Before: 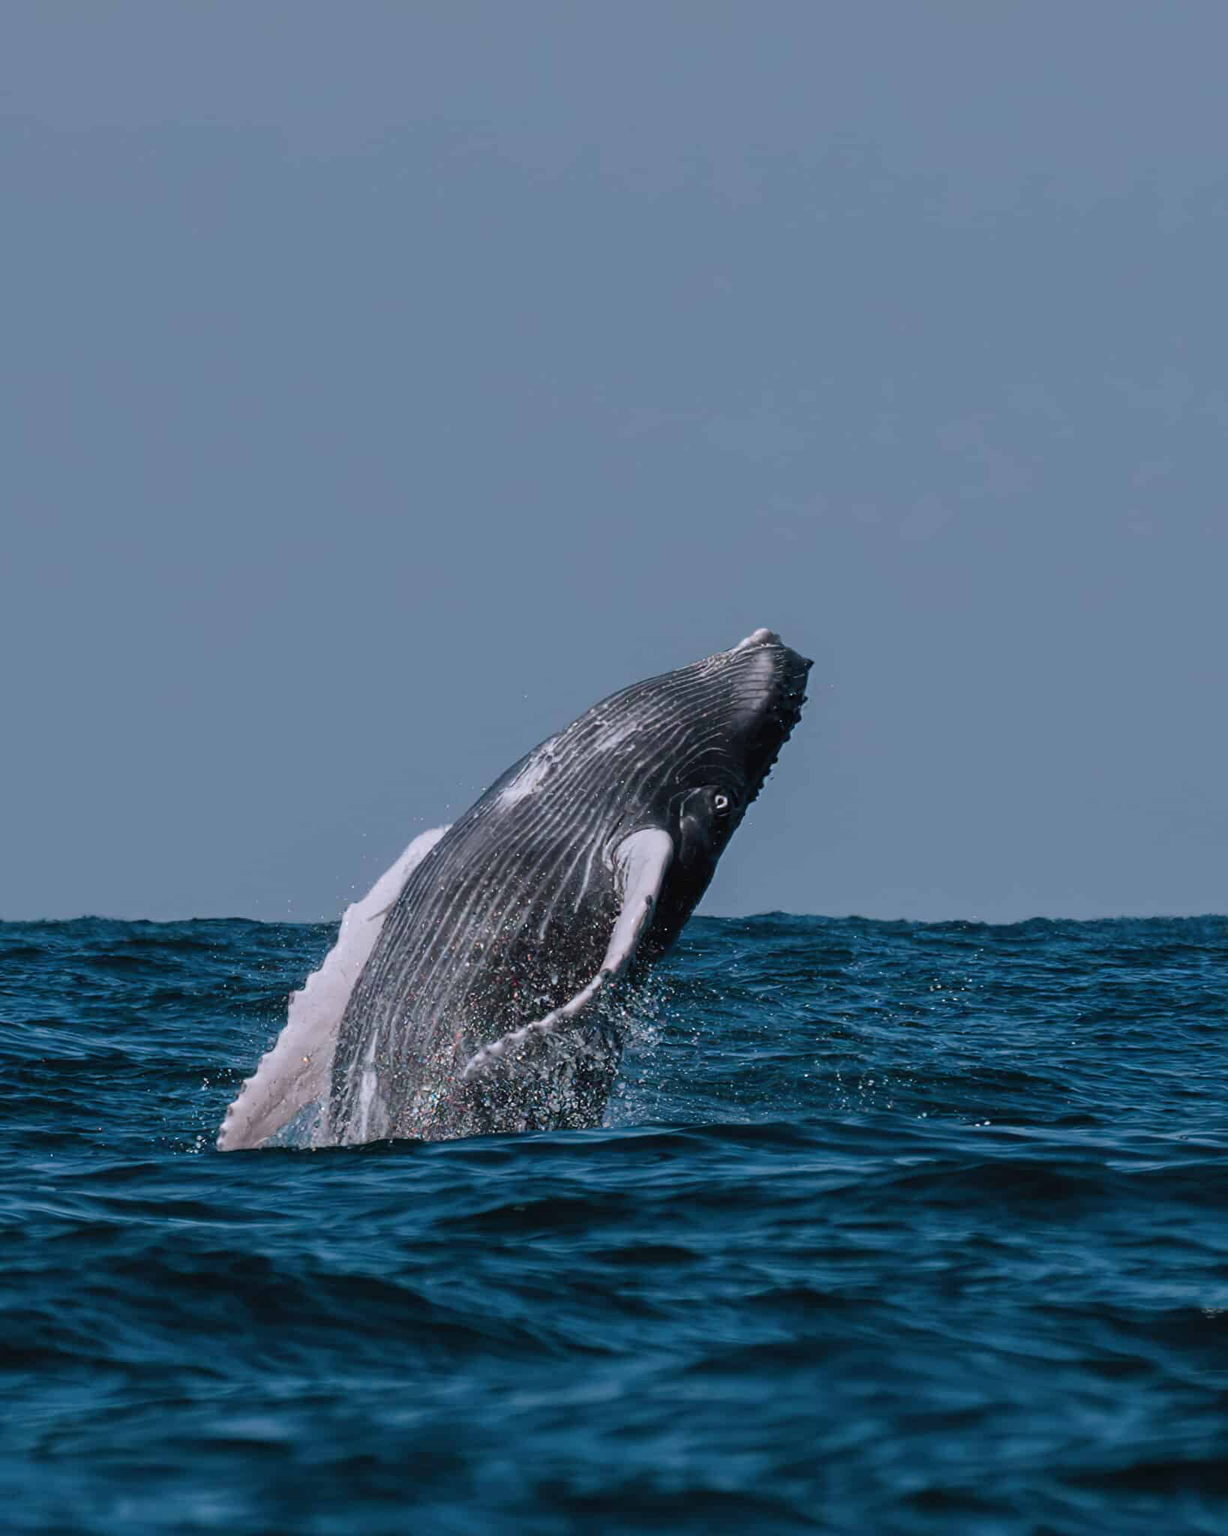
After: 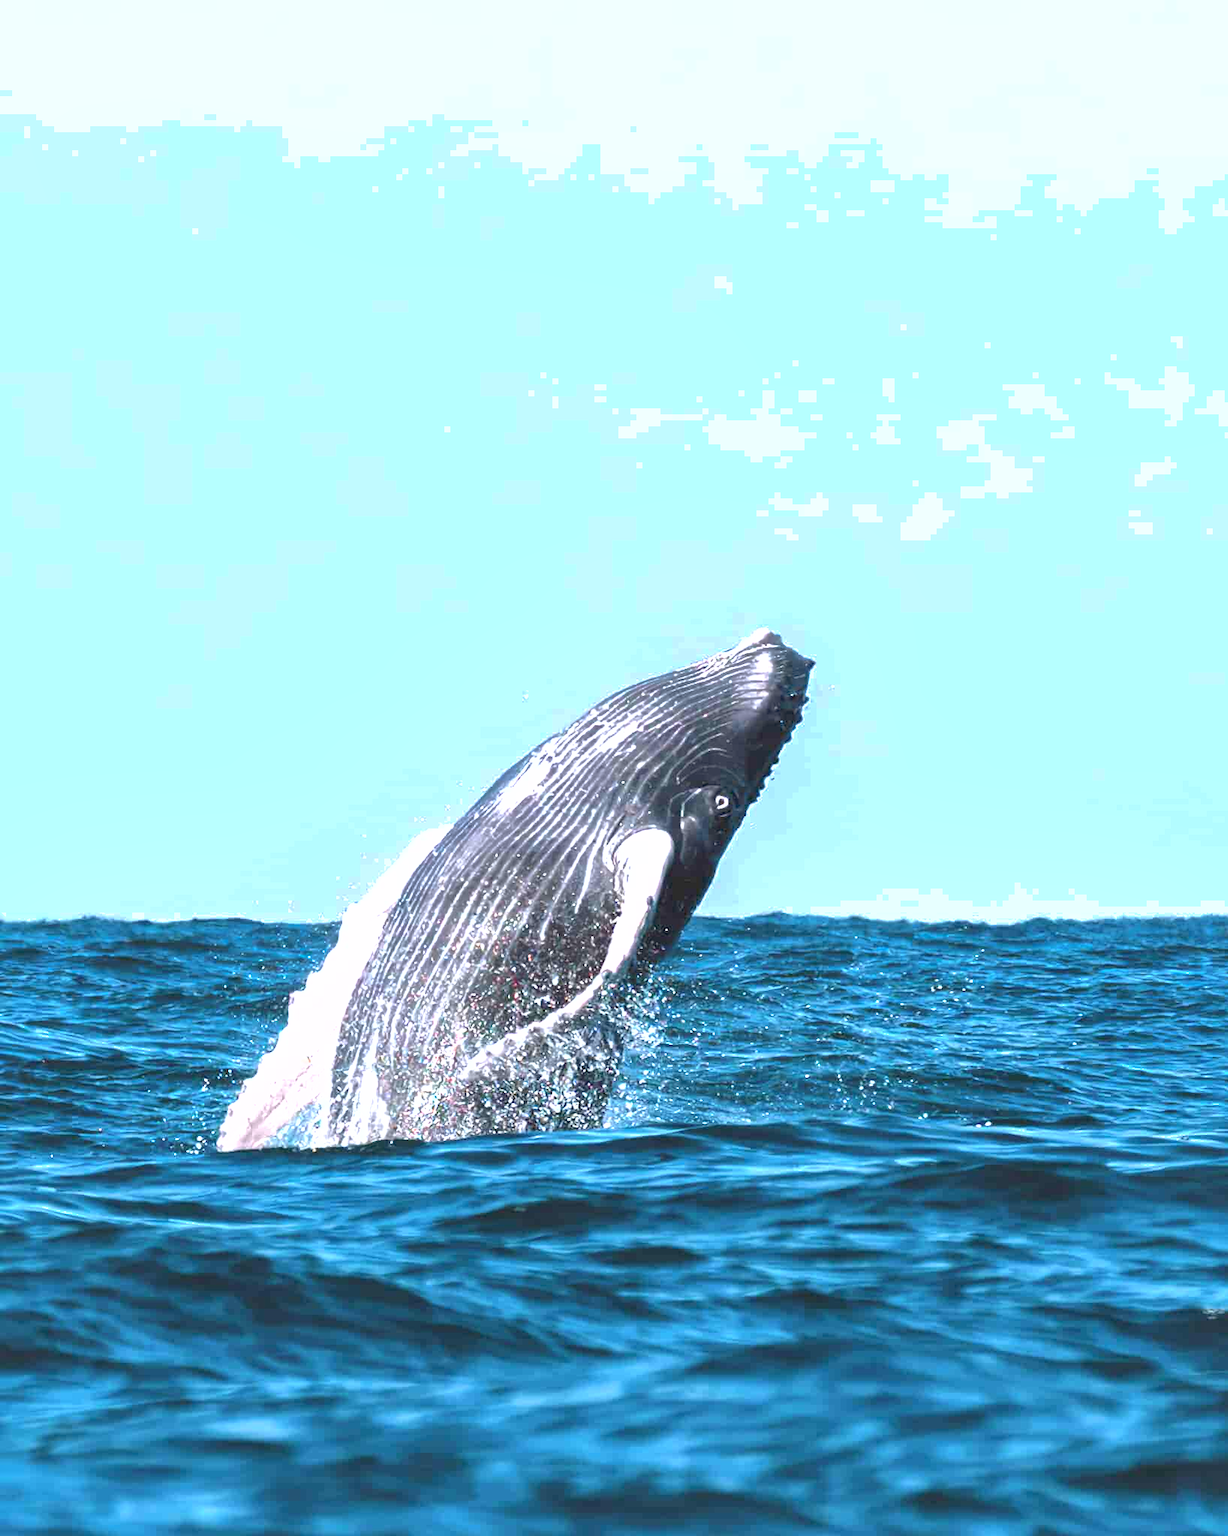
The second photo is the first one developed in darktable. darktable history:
color balance: input saturation 99%
shadows and highlights: on, module defaults
exposure: black level correction 0, exposure 2.138 EV, compensate exposure bias true, compensate highlight preservation false
